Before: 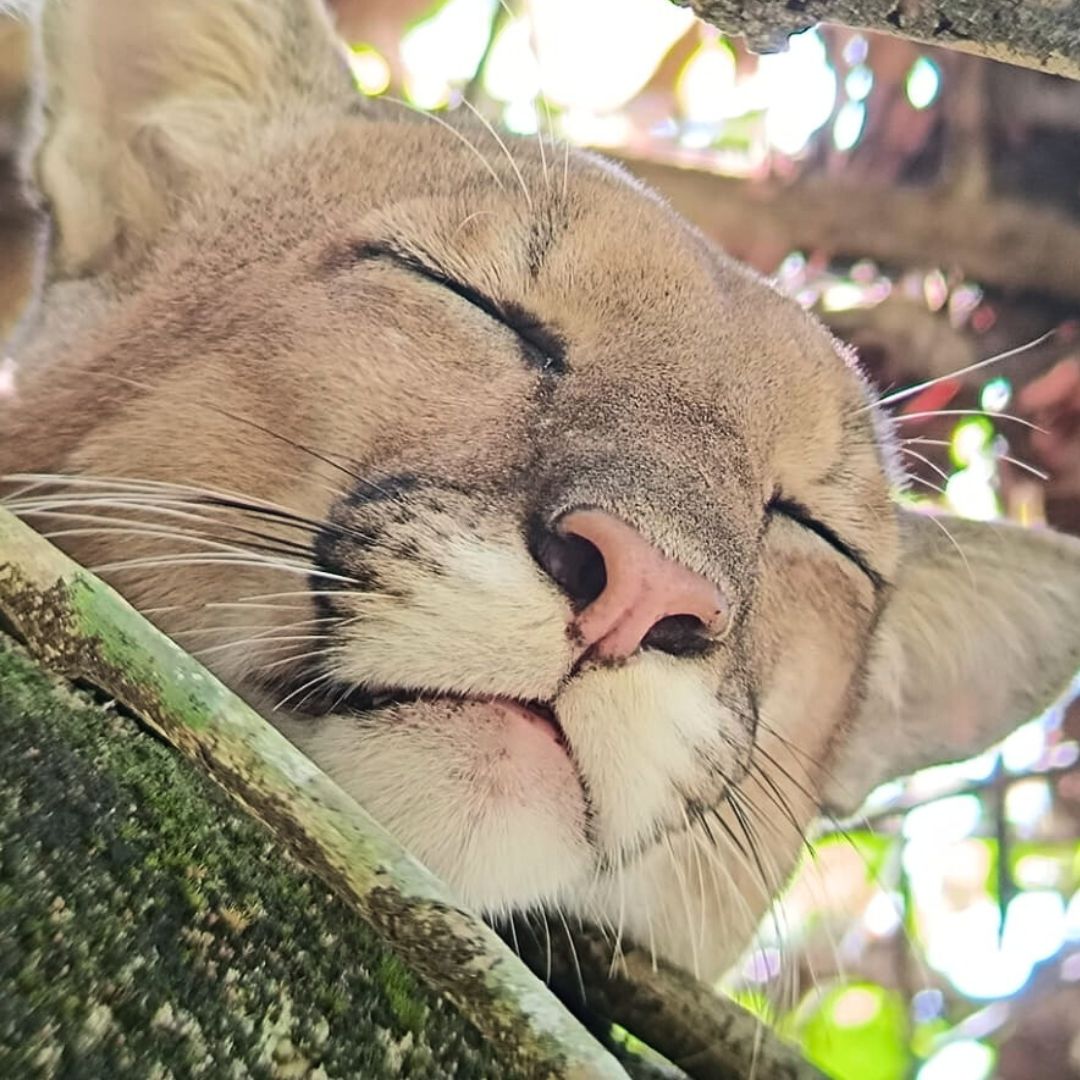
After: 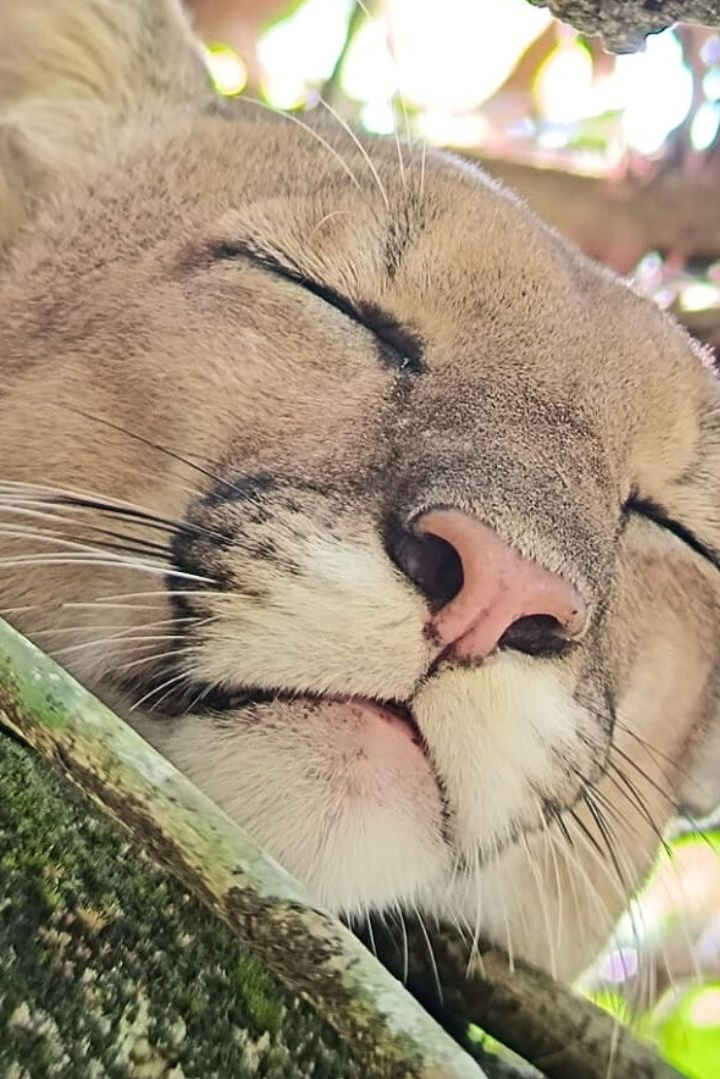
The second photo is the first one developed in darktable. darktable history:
crop and rotate: left 13.391%, right 19.898%
